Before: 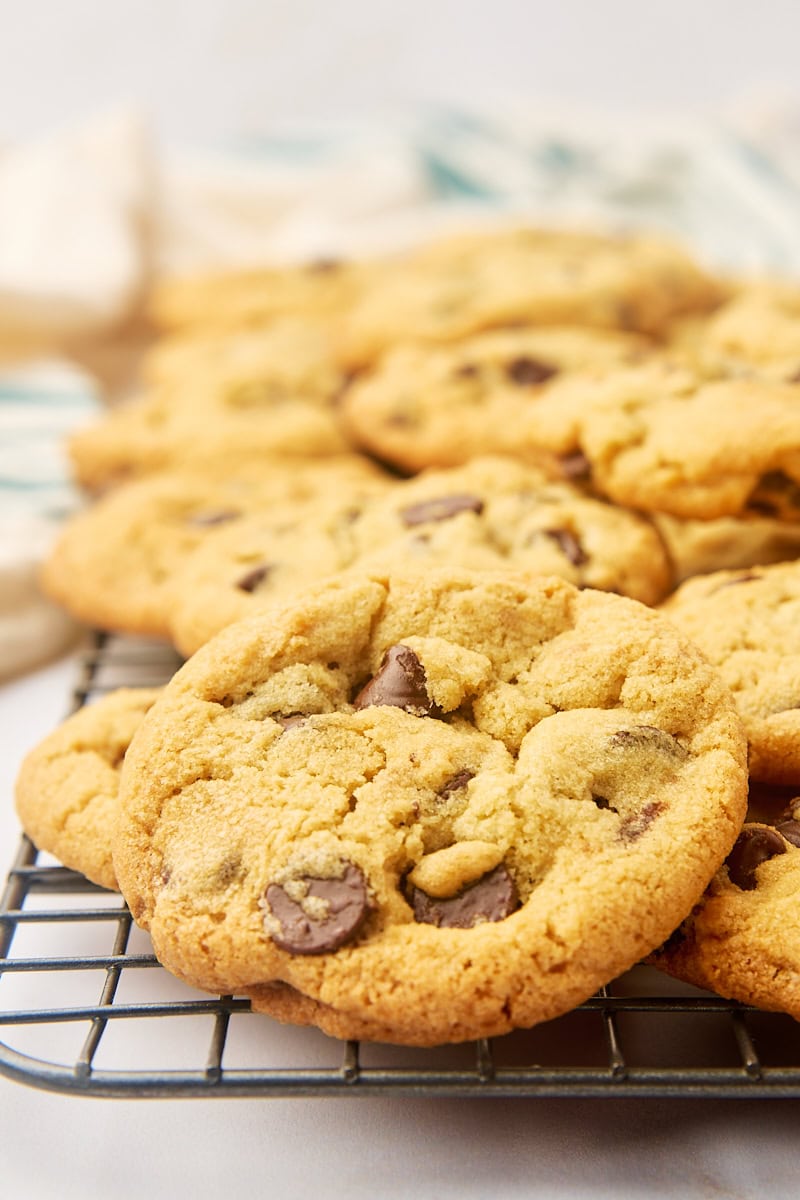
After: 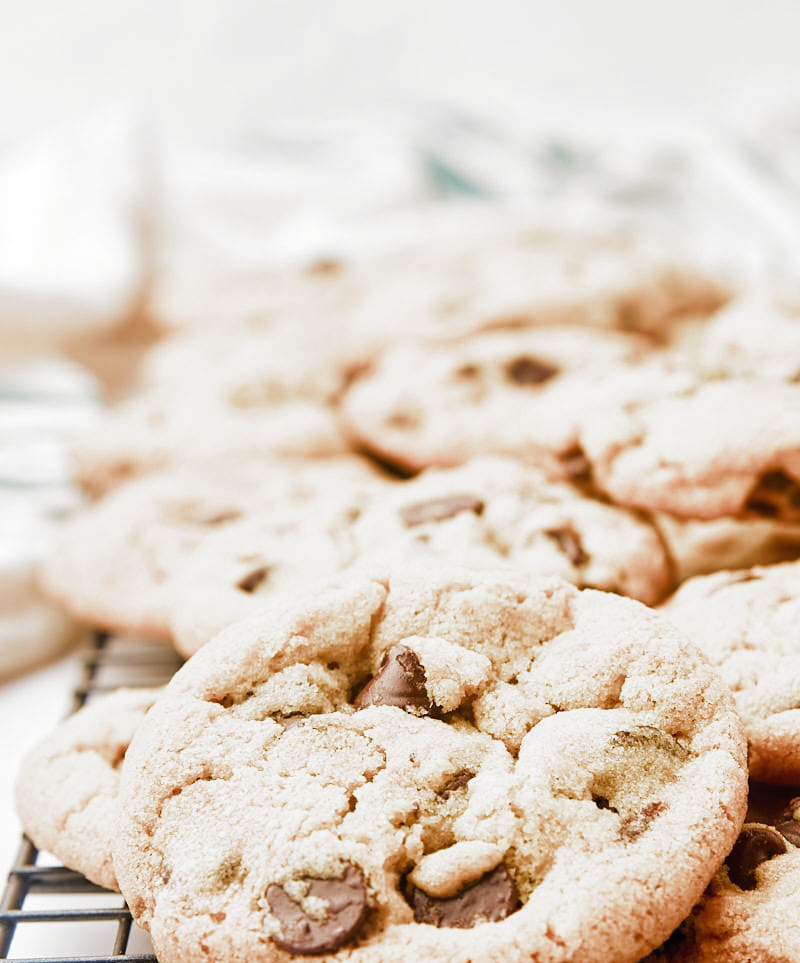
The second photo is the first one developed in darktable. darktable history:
crop: bottom 19.696%
filmic rgb: black relative exposure -9.08 EV, white relative exposure 2.31 EV, hardness 7.47, color science v5 (2021), contrast in shadows safe, contrast in highlights safe
color correction: highlights b* 0.057, saturation 1.06
